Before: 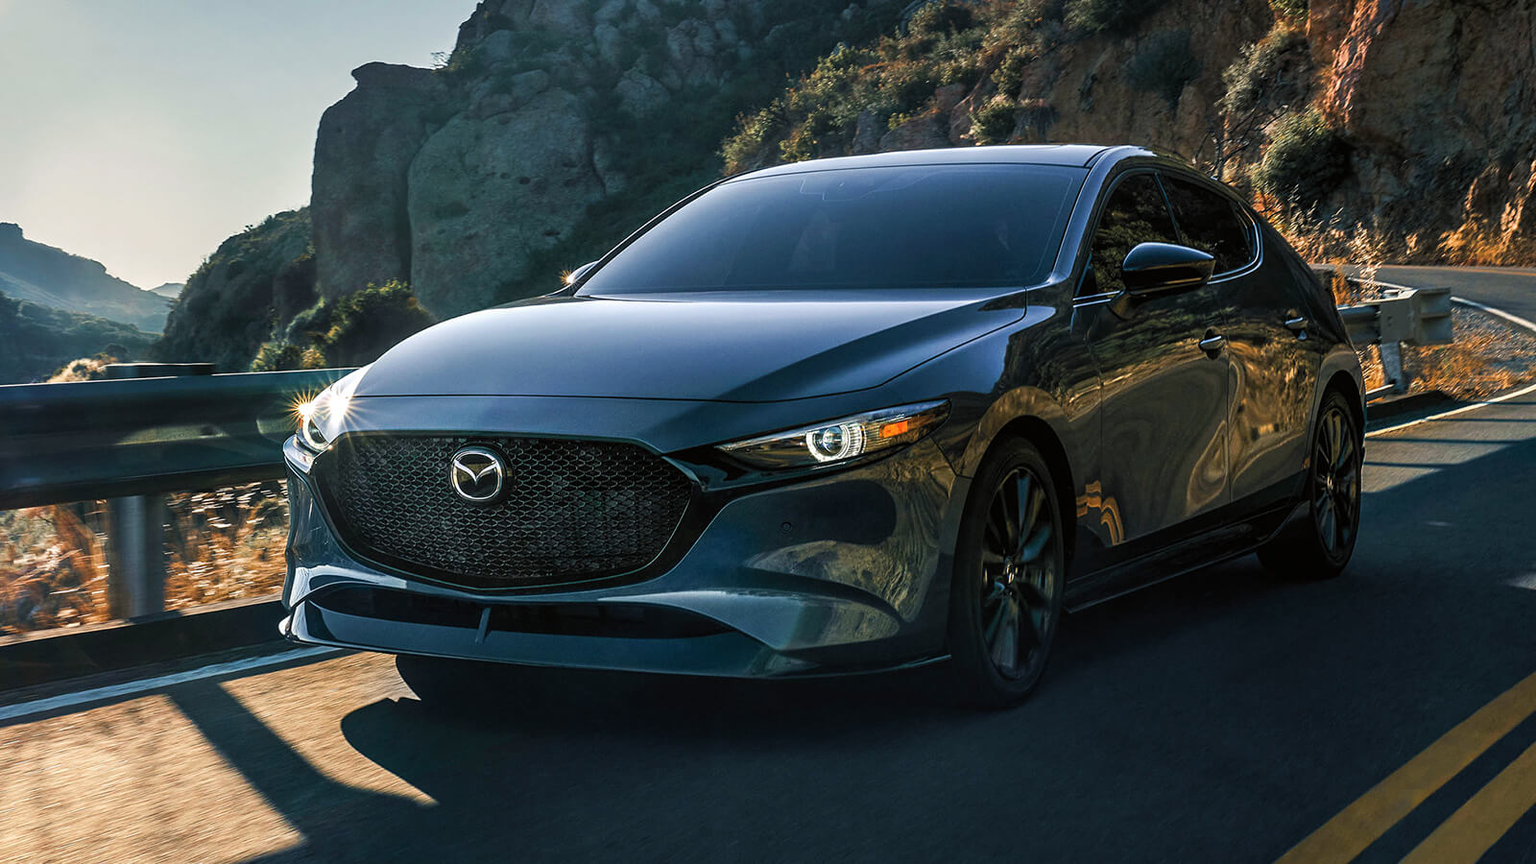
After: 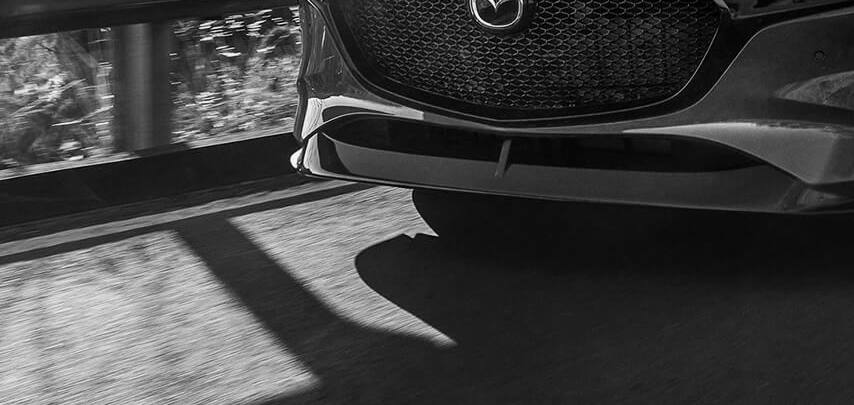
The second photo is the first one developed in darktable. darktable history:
color calibration: output gray [0.31, 0.36, 0.33, 0], gray › normalize channels true, illuminant same as pipeline (D50), adaptation XYZ, x 0.346, y 0.359, gamut compression 0
crop and rotate: top 54.778%, right 46.61%, bottom 0.159%
